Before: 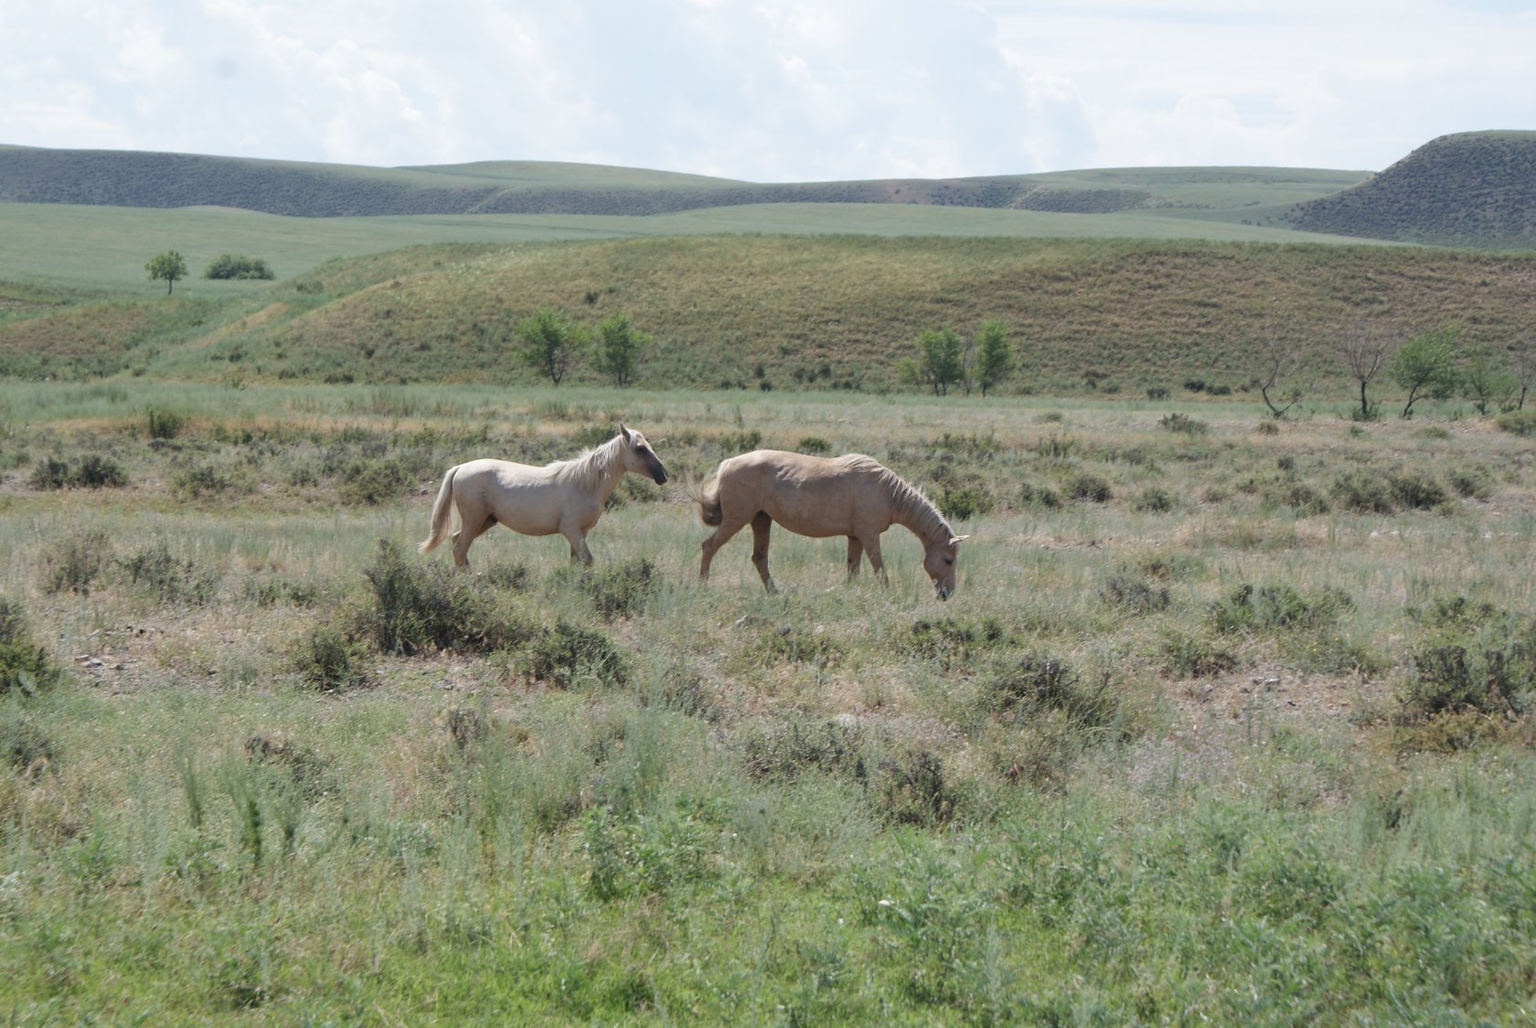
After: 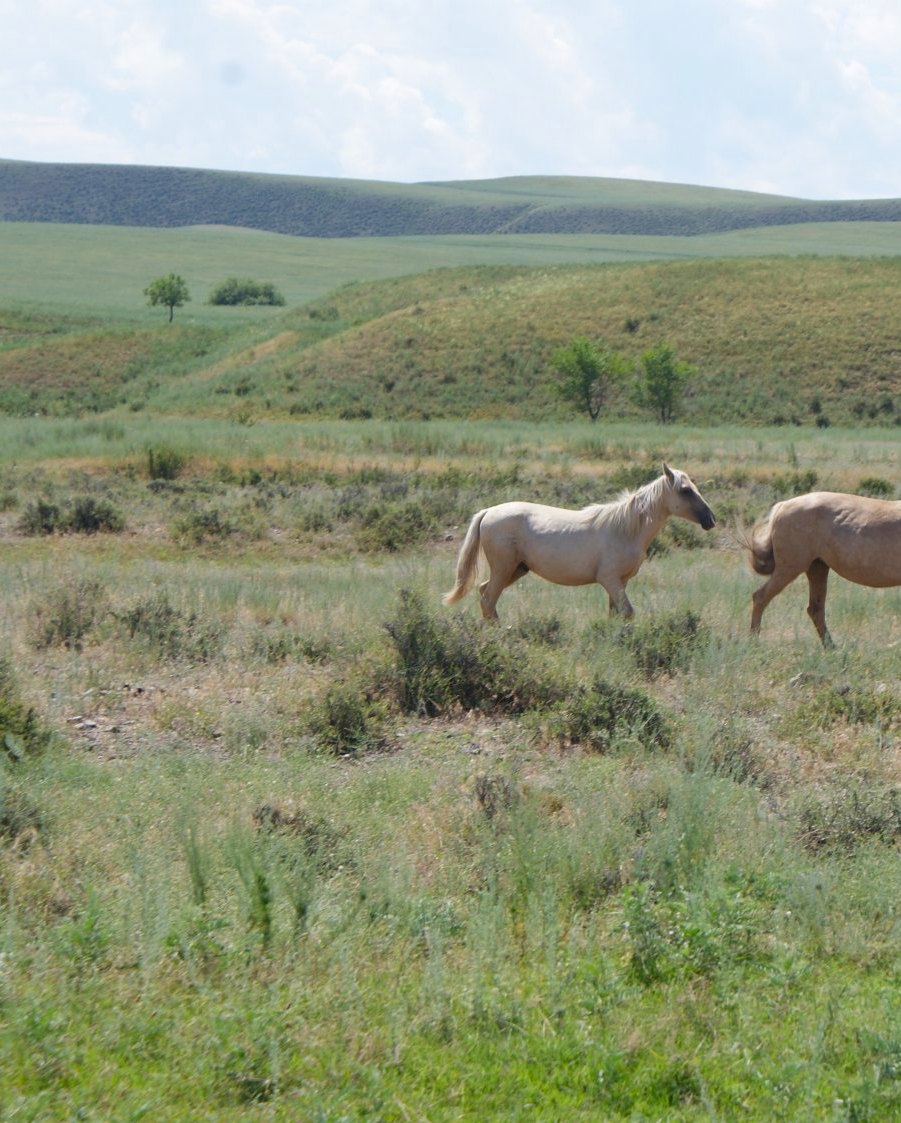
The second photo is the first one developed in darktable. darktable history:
color balance rgb: perceptual saturation grading › global saturation 35.307%
crop: left 0.894%, right 45.446%, bottom 0.088%
